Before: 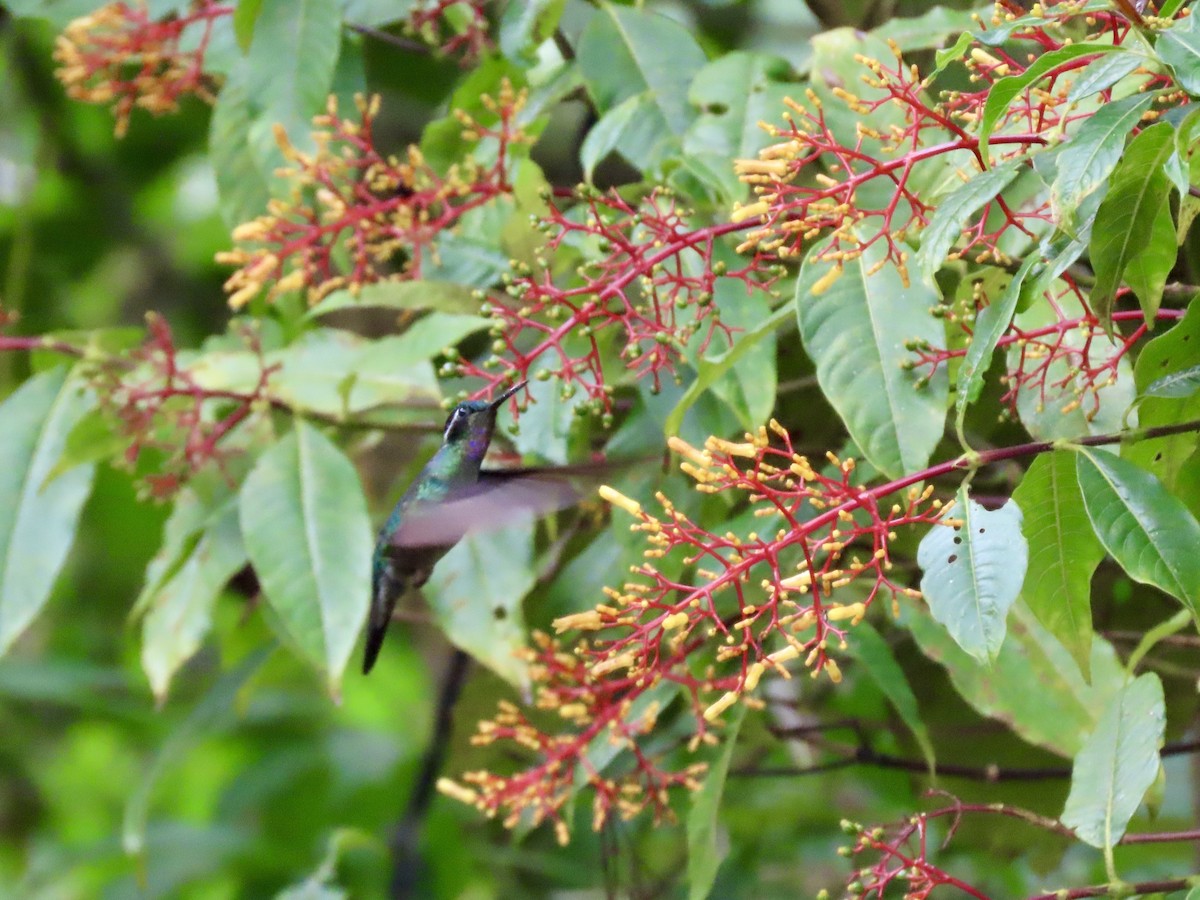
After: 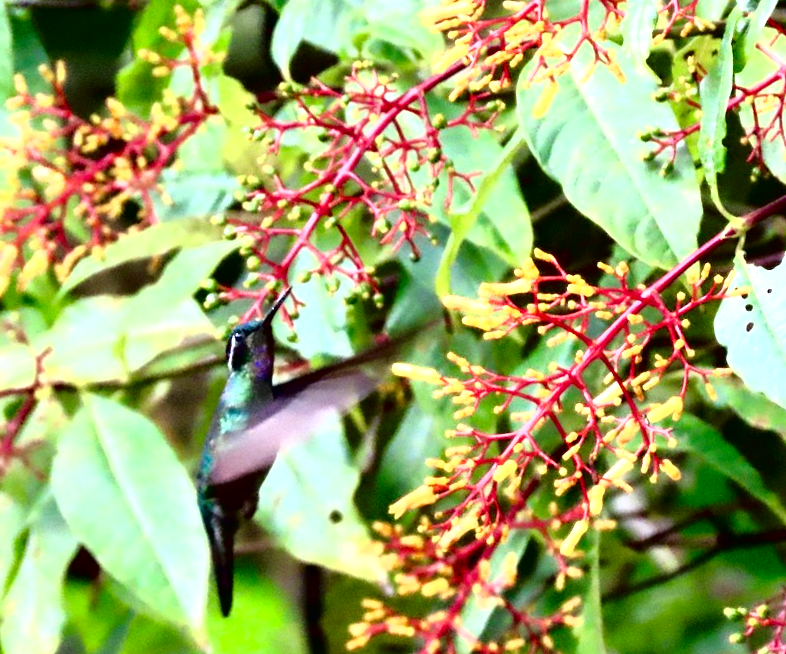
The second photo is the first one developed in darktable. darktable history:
exposure: exposure 0.777 EV, compensate highlight preservation false
crop and rotate: angle 17.81°, left 6.846%, right 4%, bottom 1.168%
tone curve: curves: ch0 [(0, 0) (0.003, 0.008) (0.011, 0.008) (0.025, 0.008) (0.044, 0.008) (0.069, 0.006) (0.1, 0.006) (0.136, 0.006) (0.177, 0.008) (0.224, 0.012) (0.277, 0.026) (0.335, 0.083) (0.399, 0.165) (0.468, 0.292) (0.543, 0.416) (0.623, 0.535) (0.709, 0.692) (0.801, 0.853) (0.898, 0.981) (1, 1)], color space Lab, independent channels, preserve colors none
